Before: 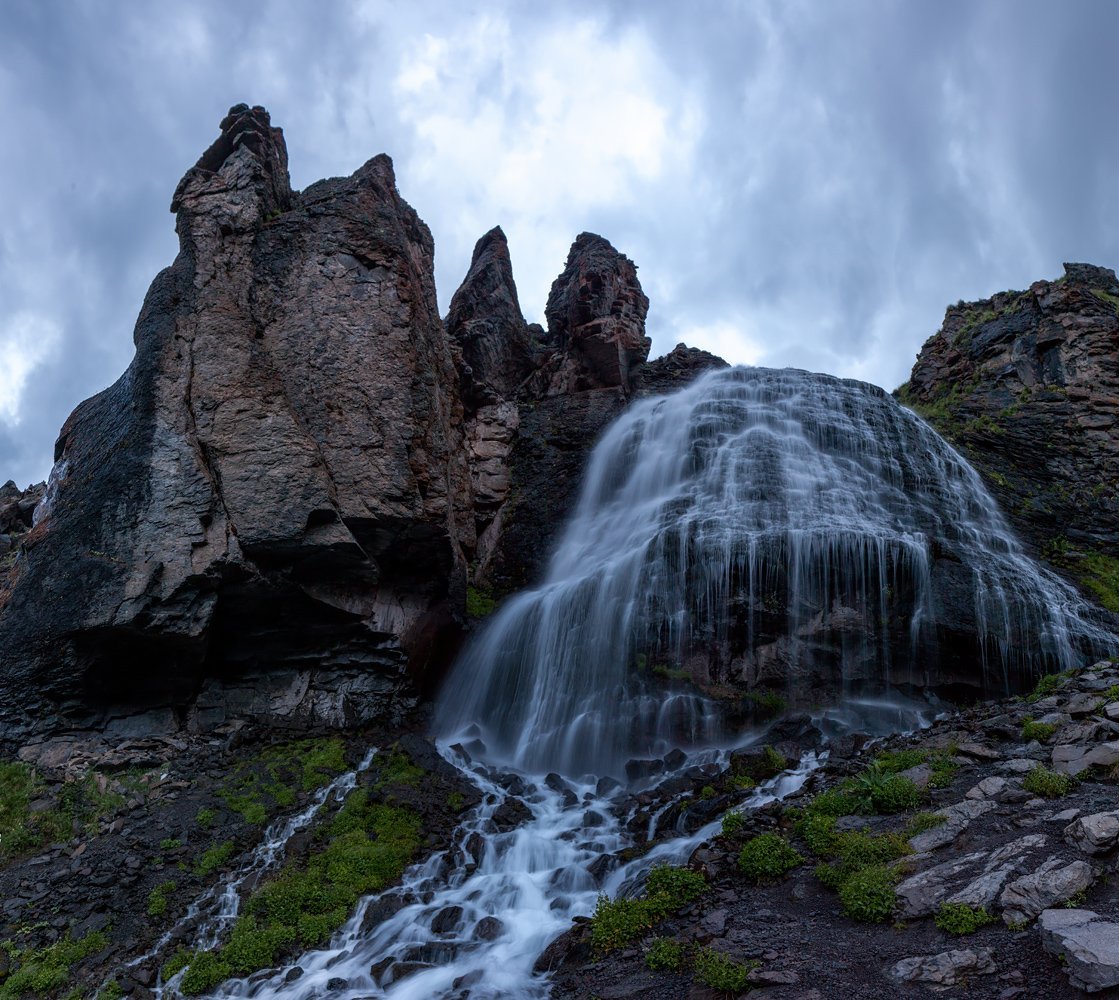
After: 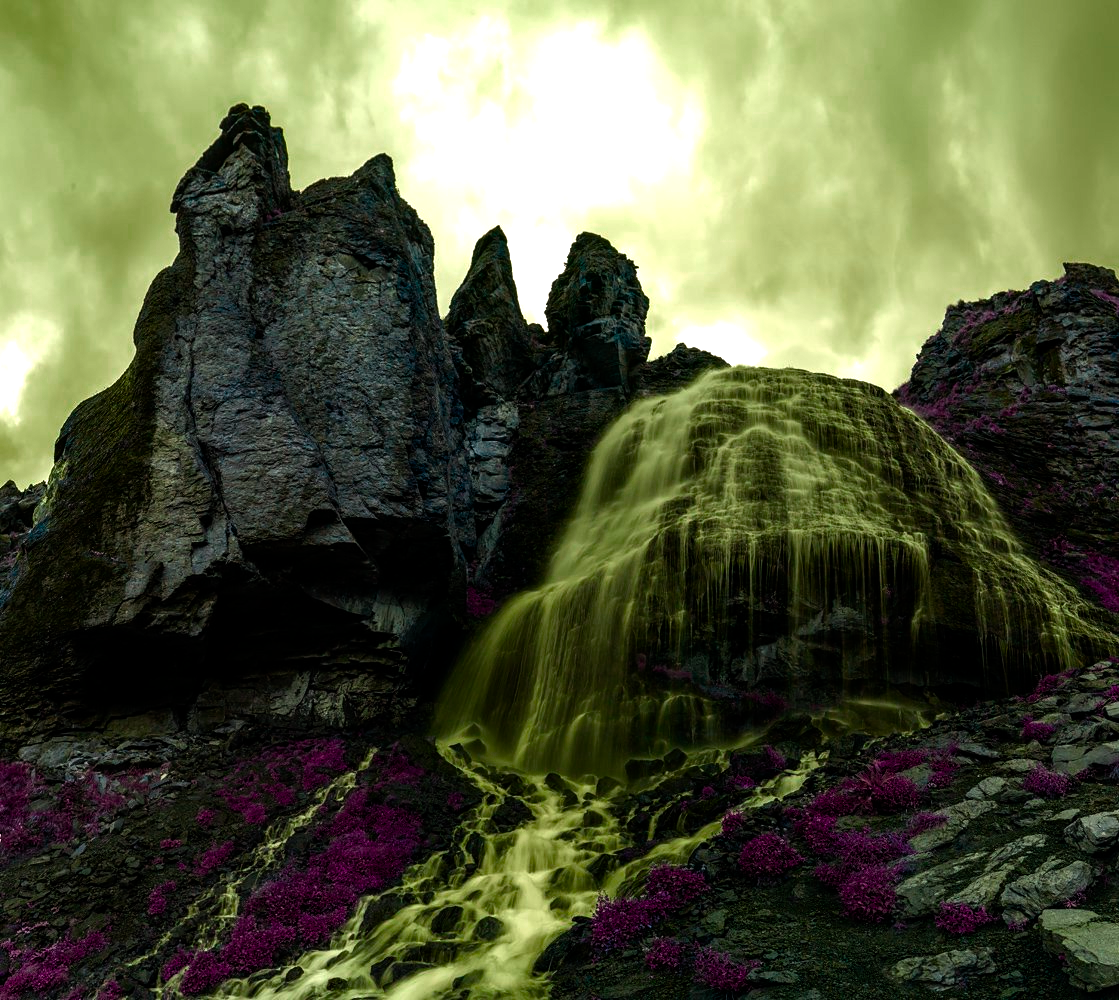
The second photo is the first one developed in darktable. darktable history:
color balance rgb: linear chroma grading › global chroma 15.596%, perceptual saturation grading › global saturation 30.089%, hue shift -149.07°, contrast 34.557%, saturation formula JzAzBz (2021)
